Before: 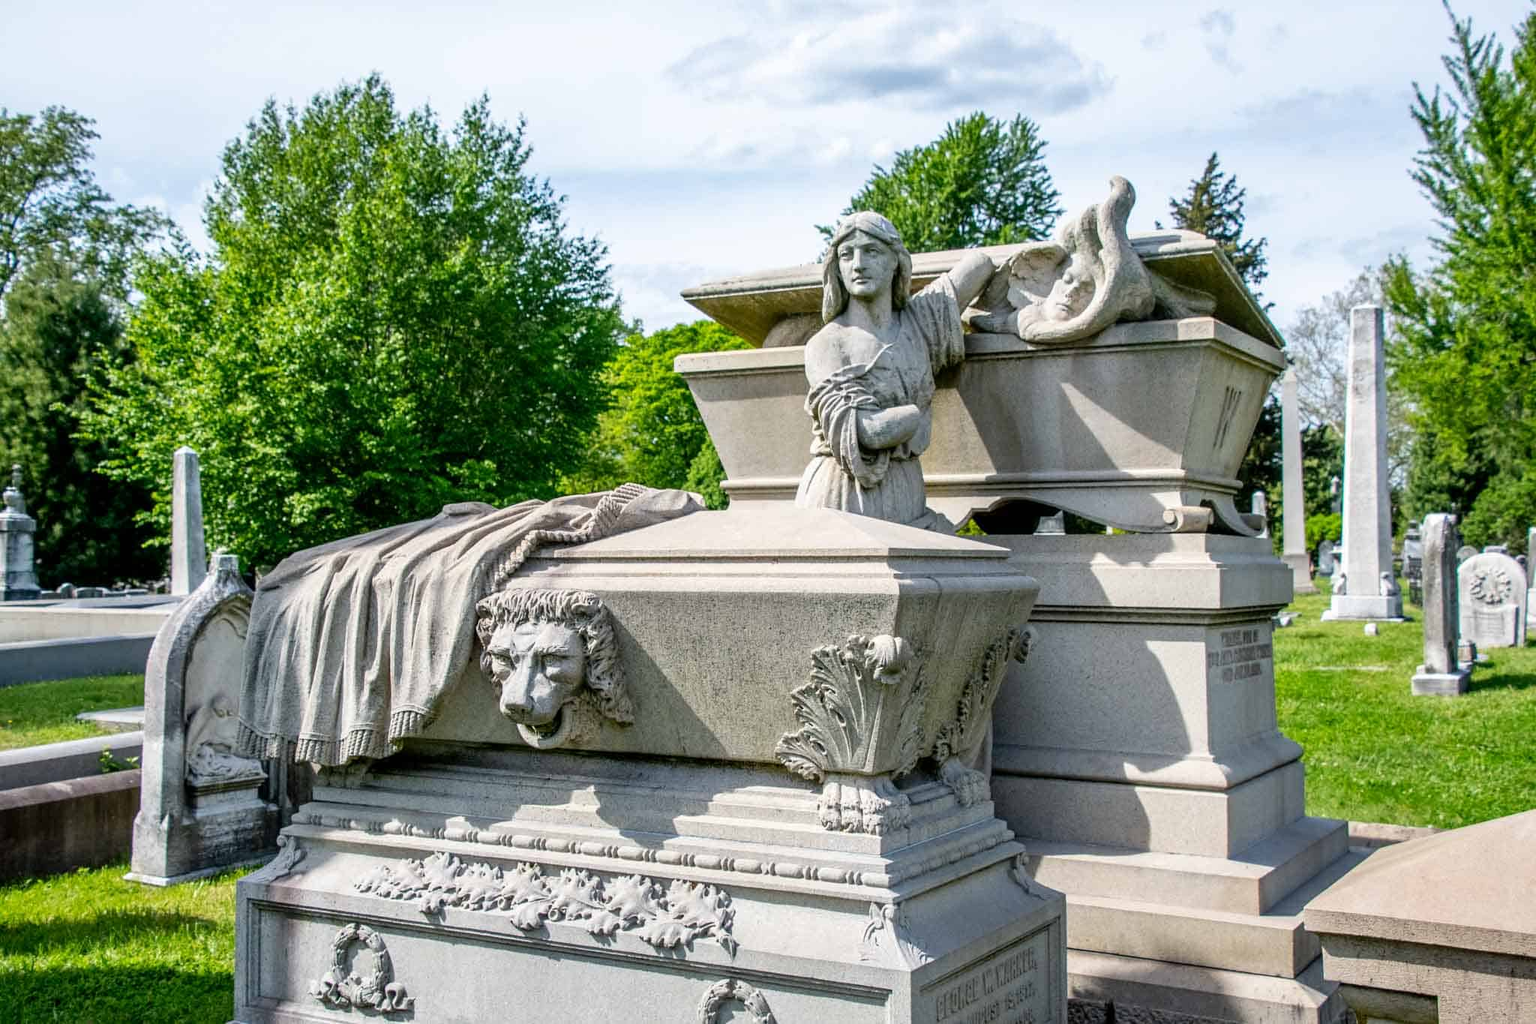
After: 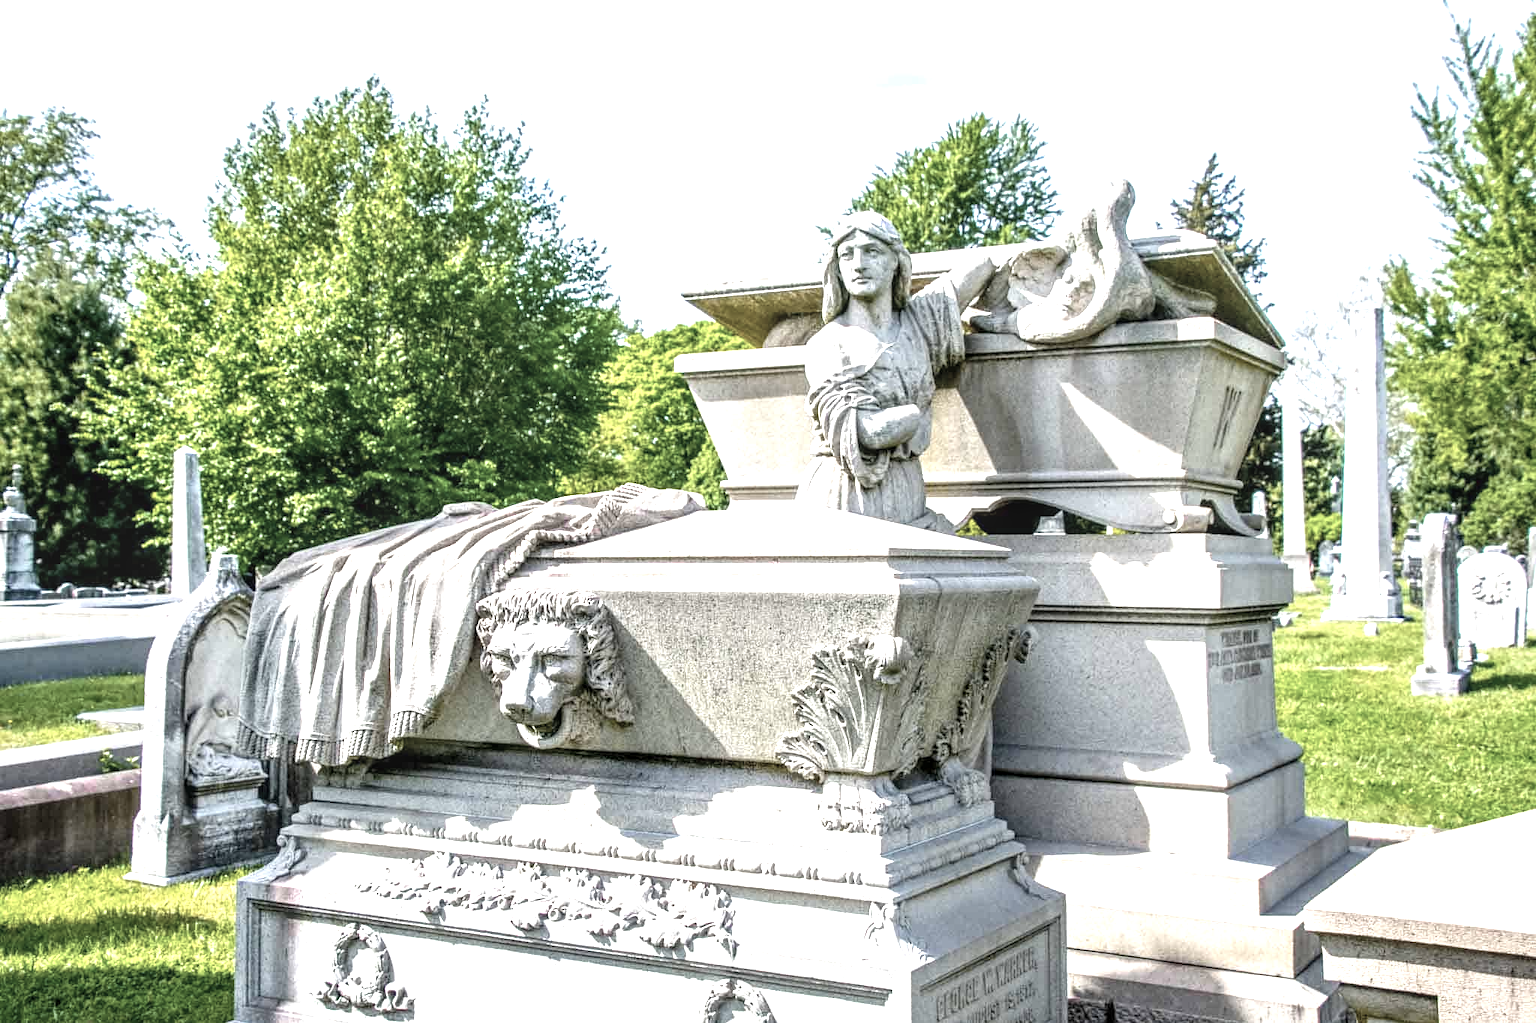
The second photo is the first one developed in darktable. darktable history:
local contrast: on, module defaults
exposure: black level correction 0, exposure 1.2 EV, compensate highlight preservation false
color zones: curves: ch0 [(0, 0.6) (0.129, 0.508) (0.193, 0.483) (0.429, 0.5) (0.571, 0.5) (0.714, 0.5) (0.857, 0.5) (1, 0.6)]; ch1 [(0, 0.481) (0.112, 0.245) (0.213, 0.223) (0.429, 0.233) (0.571, 0.231) (0.683, 0.242) (0.857, 0.296) (1, 0.481)]
color balance rgb: perceptual saturation grading › global saturation 30%, global vibrance 20%
